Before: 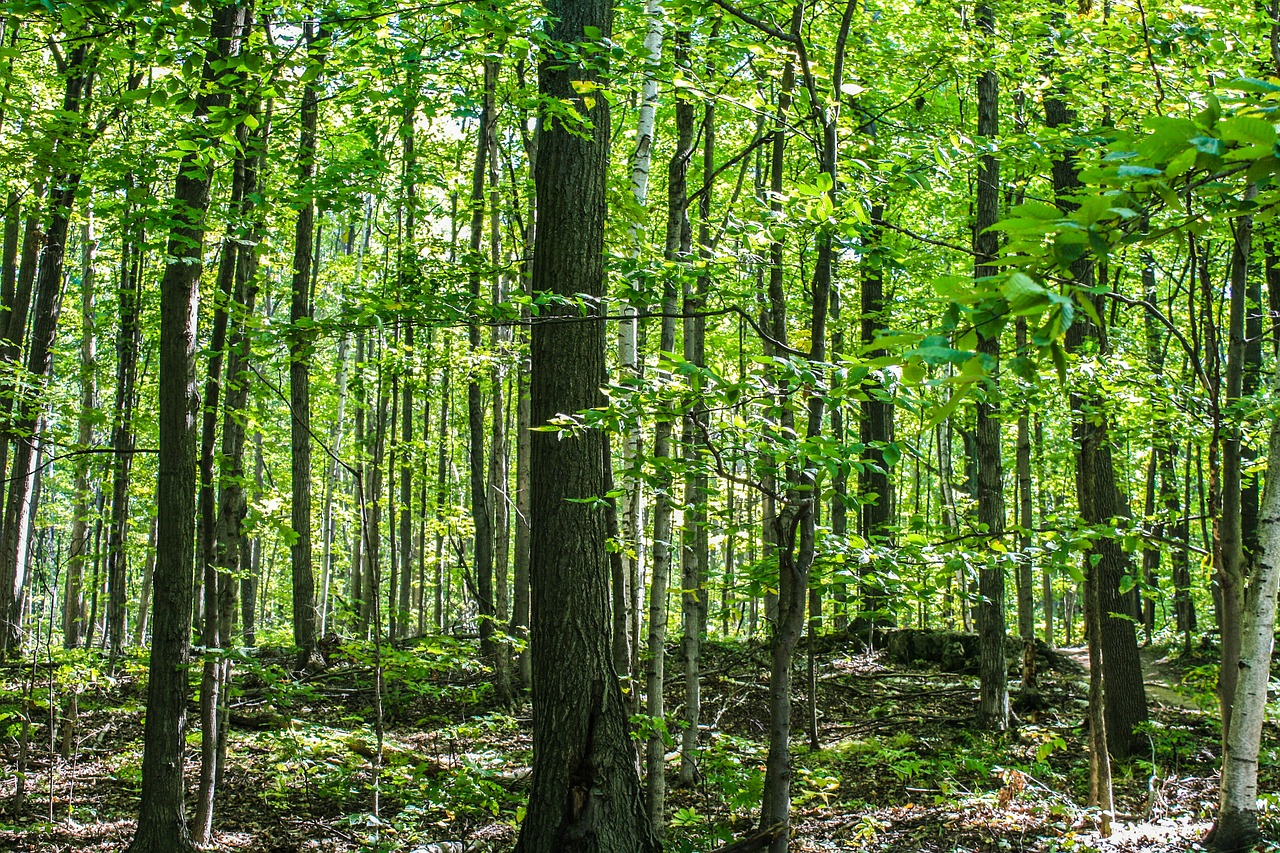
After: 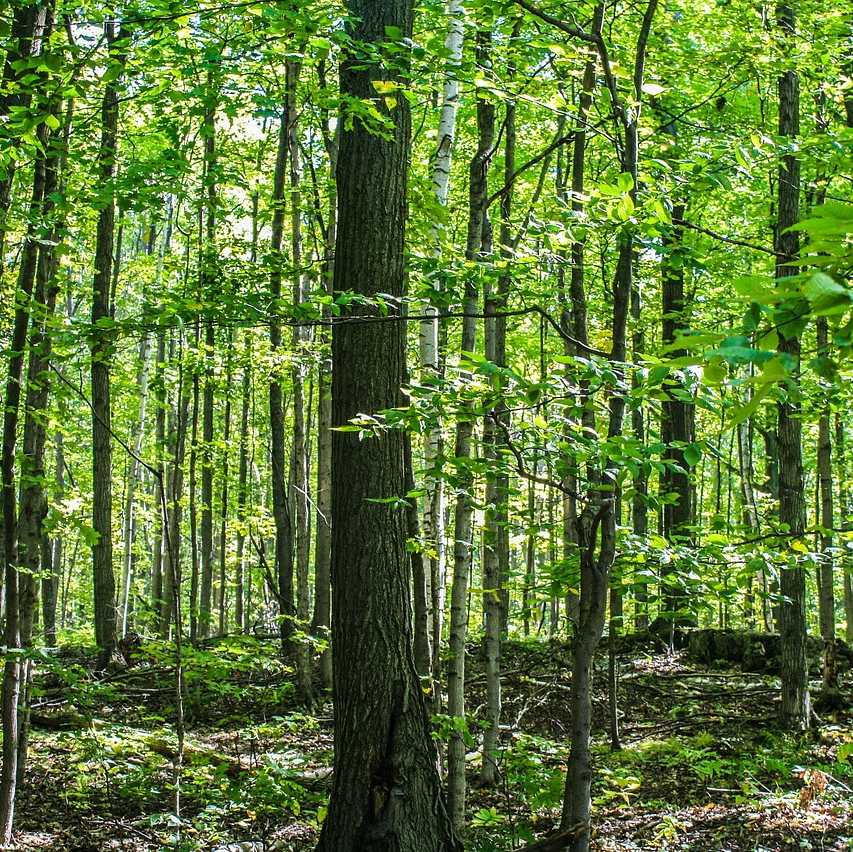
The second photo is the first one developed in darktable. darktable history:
crop and rotate: left 15.589%, right 17.757%
